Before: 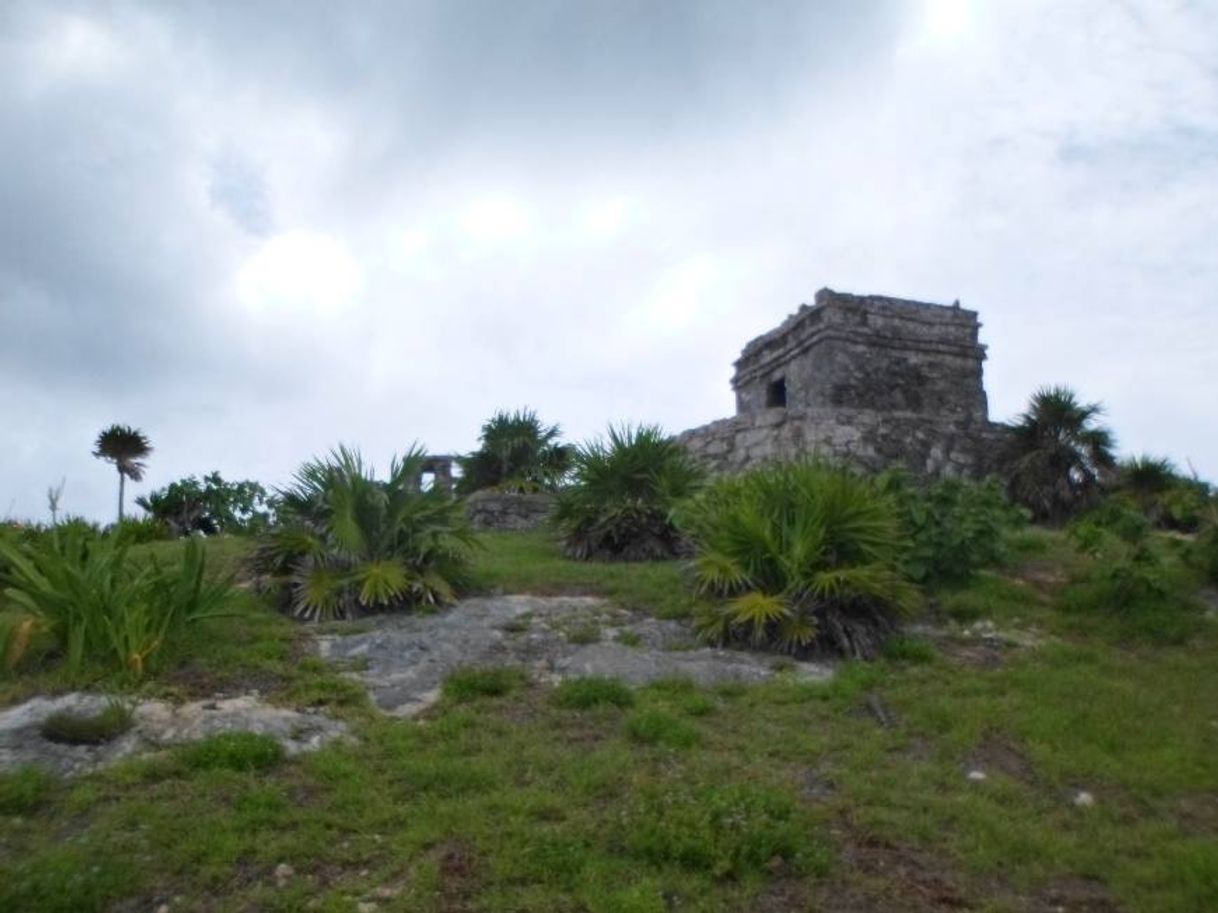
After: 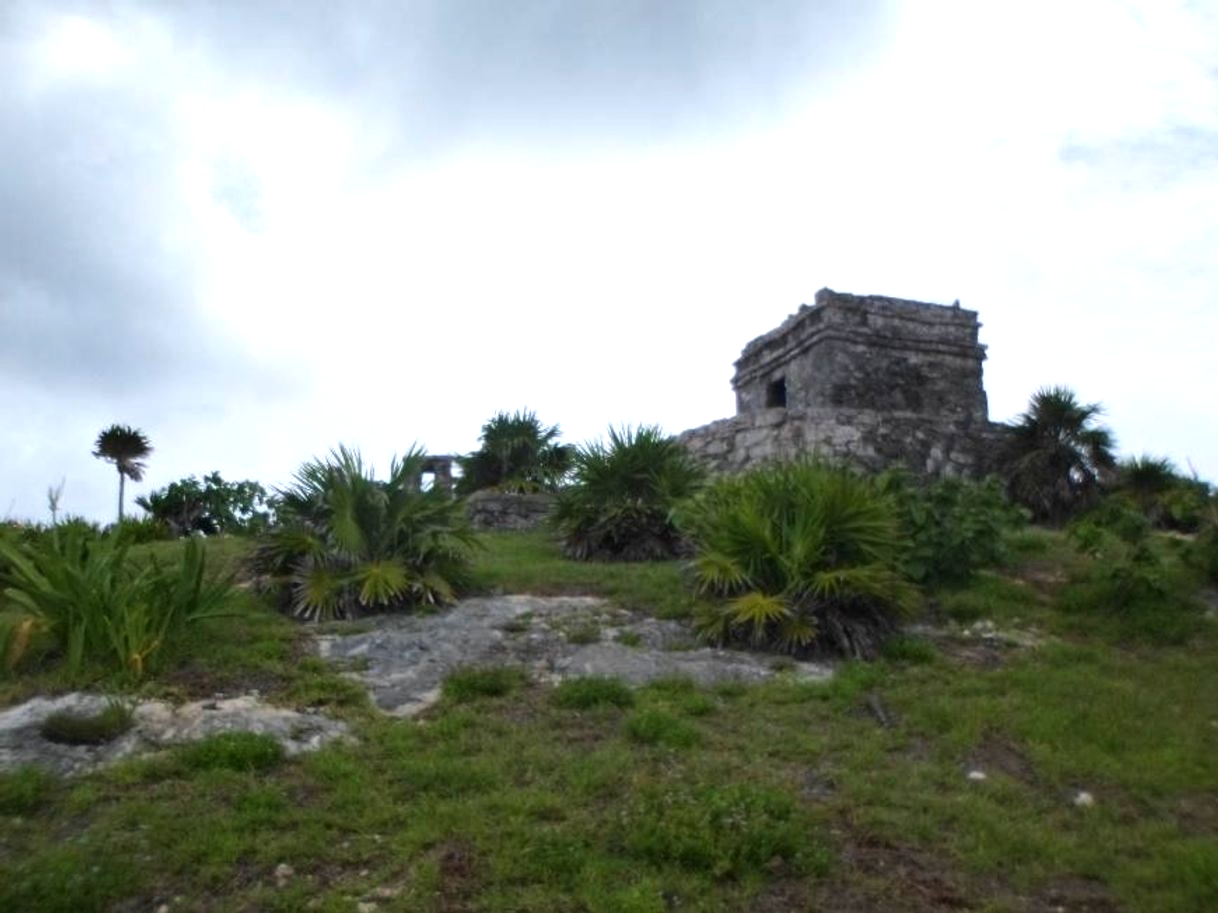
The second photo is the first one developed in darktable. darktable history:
tone equalizer: -8 EV -0.416 EV, -7 EV -0.388 EV, -6 EV -0.357 EV, -5 EV -0.205 EV, -3 EV 0.217 EV, -2 EV 0.326 EV, -1 EV 0.405 EV, +0 EV 0.418 EV, edges refinement/feathering 500, mask exposure compensation -1.57 EV, preserve details no
